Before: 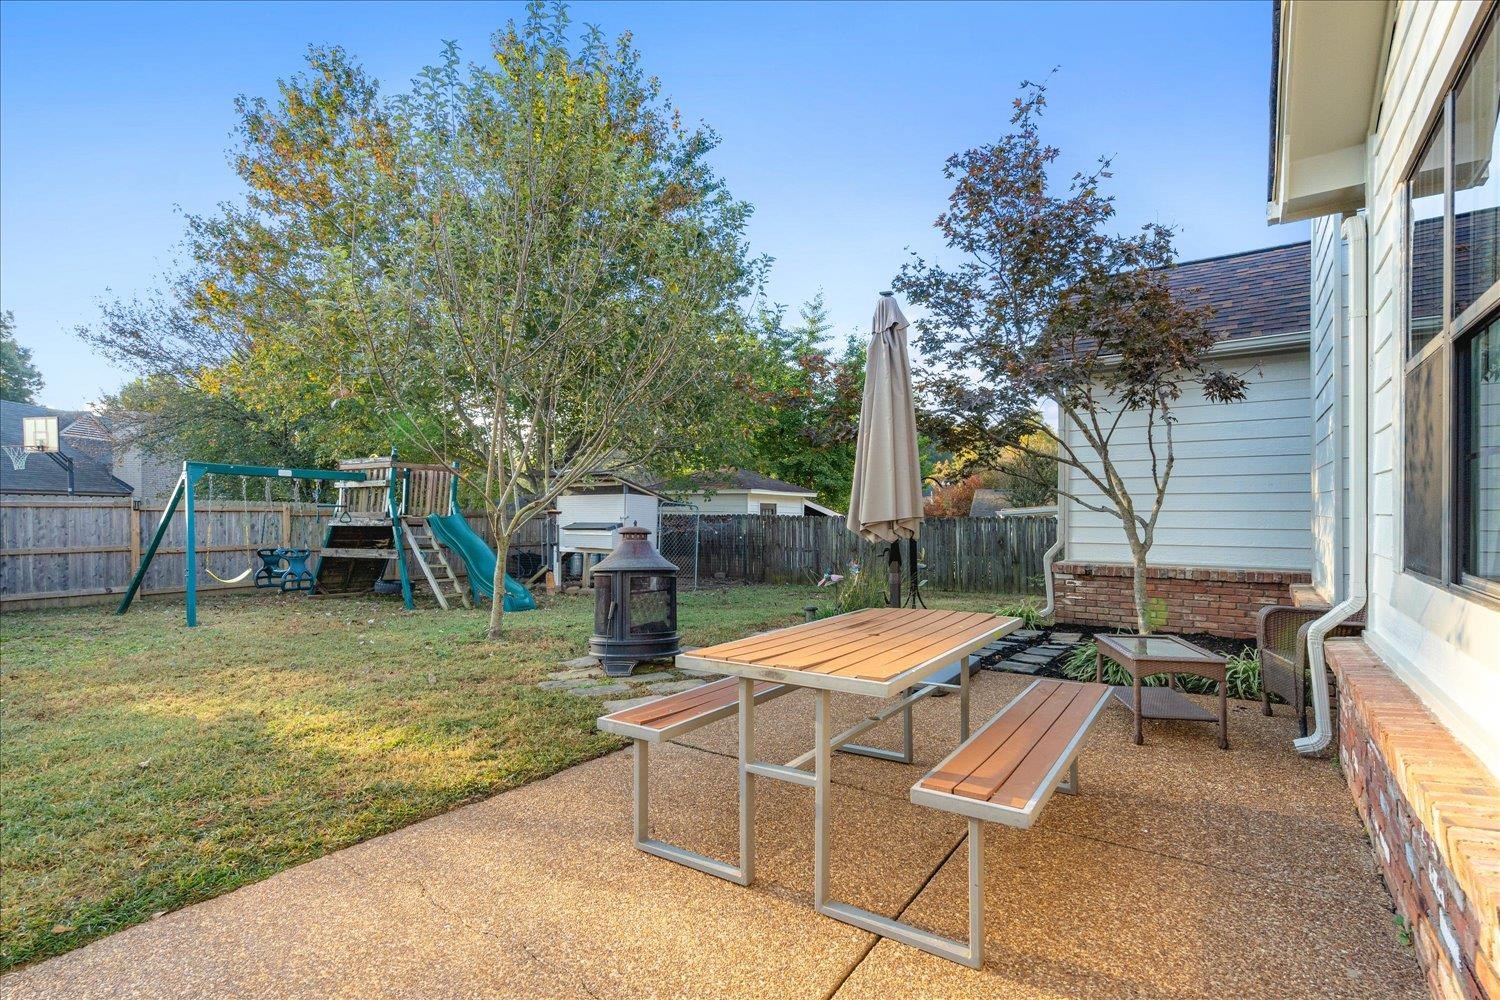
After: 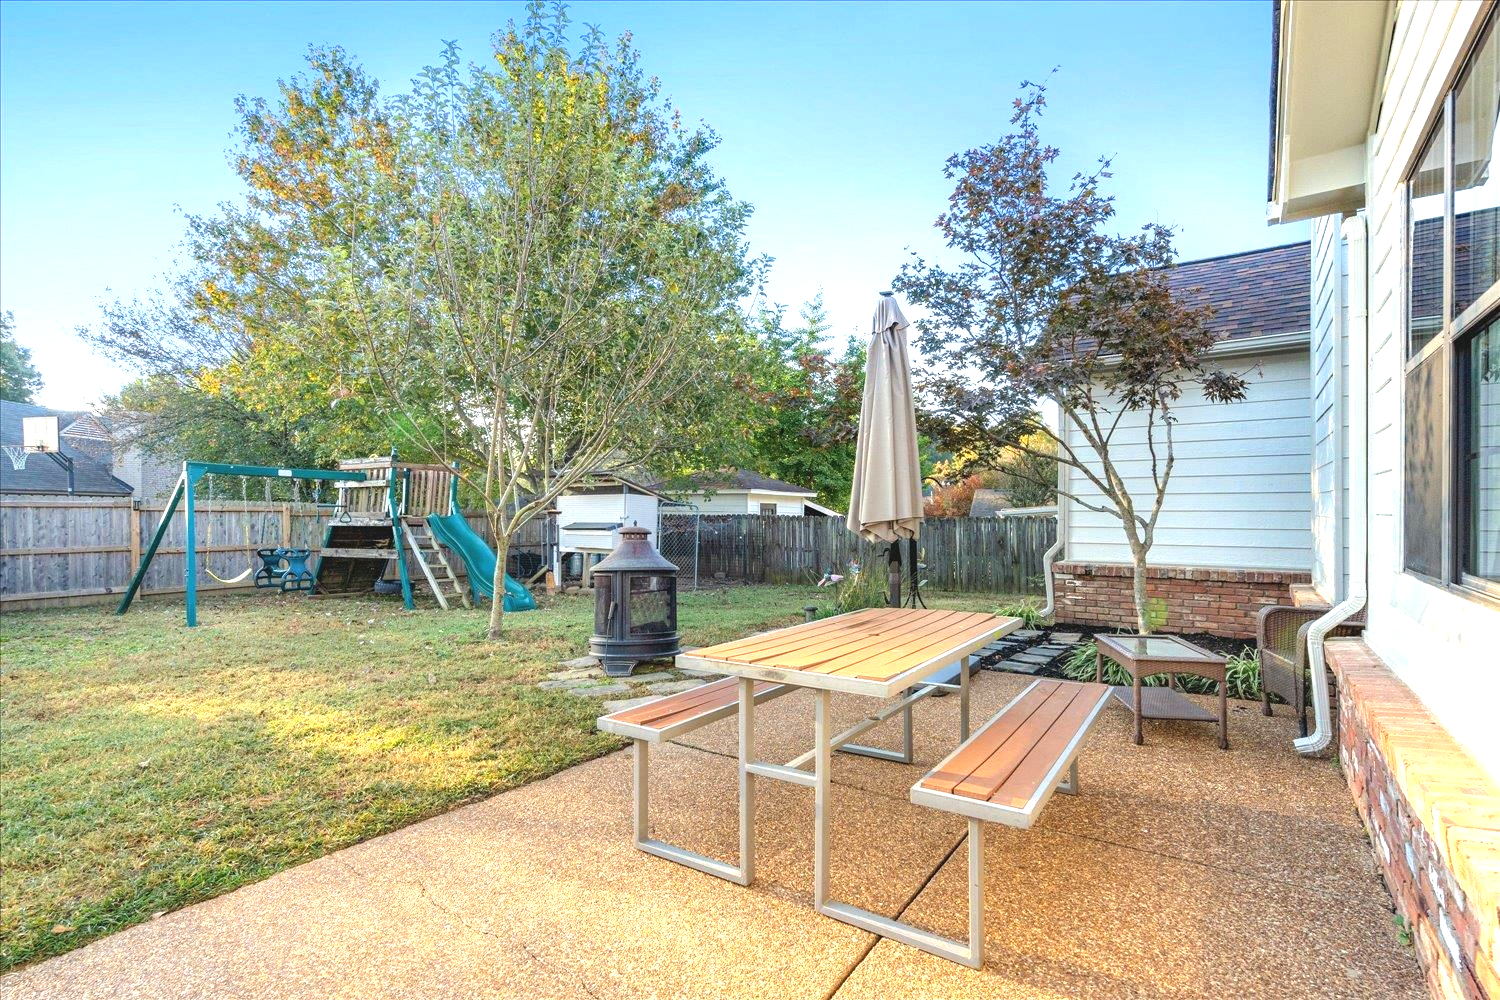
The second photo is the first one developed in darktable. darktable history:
exposure: black level correction -0.002, exposure 0.714 EV, compensate highlight preservation false
